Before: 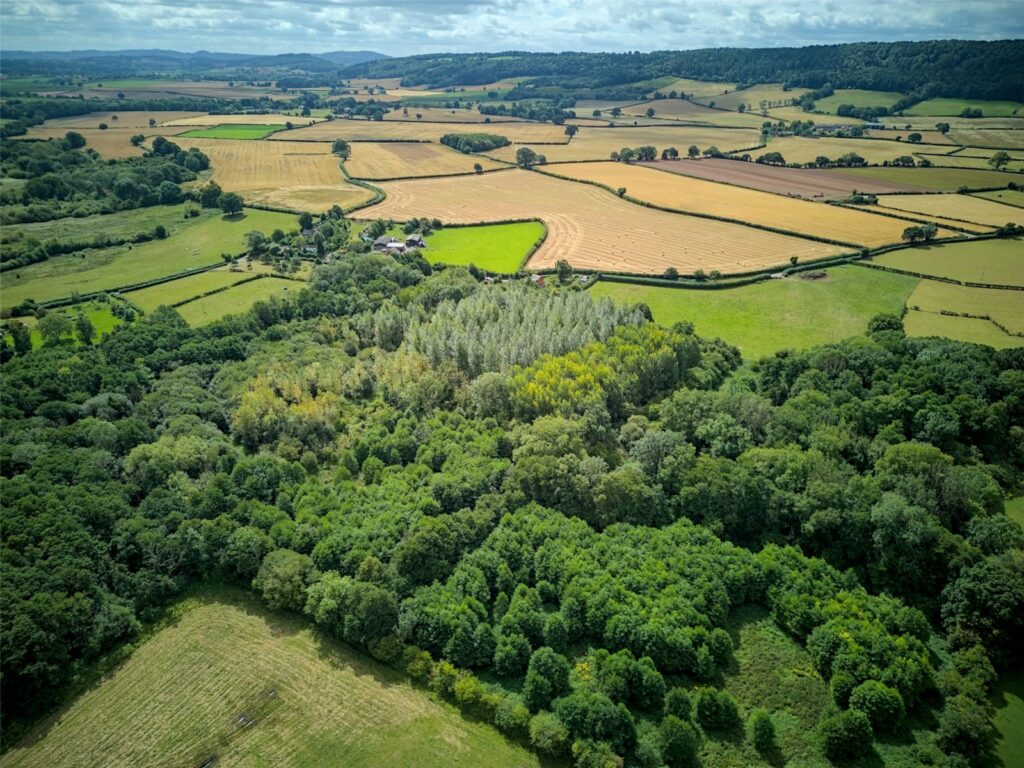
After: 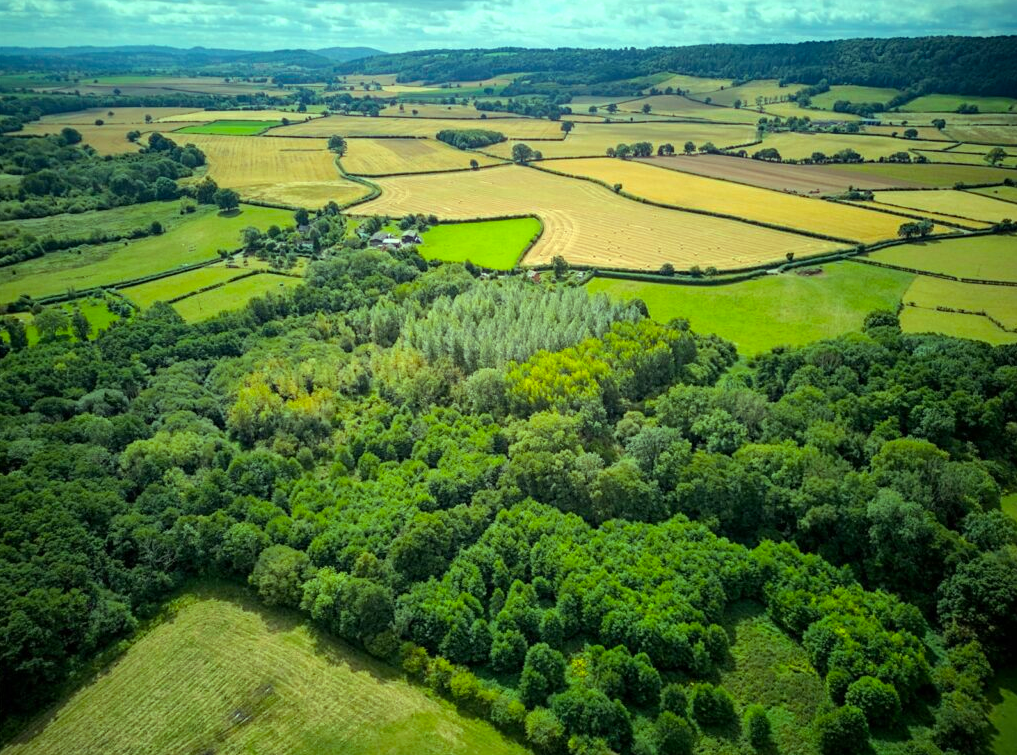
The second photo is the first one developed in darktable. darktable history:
crop: left 0.459%, top 0.647%, right 0.154%, bottom 0.954%
color balance rgb: power › hue 209.54°, highlights gain › luminance 15.684%, highlights gain › chroma 6.897%, highlights gain › hue 123.98°, perceptual saturation grading › global saturation 19.577%, perceptual brilliance grading › global brilliance 2.892%, perceptual brilliance grading › highlights -2.419%, perceptual brilliance grading › shadows 2.553%
